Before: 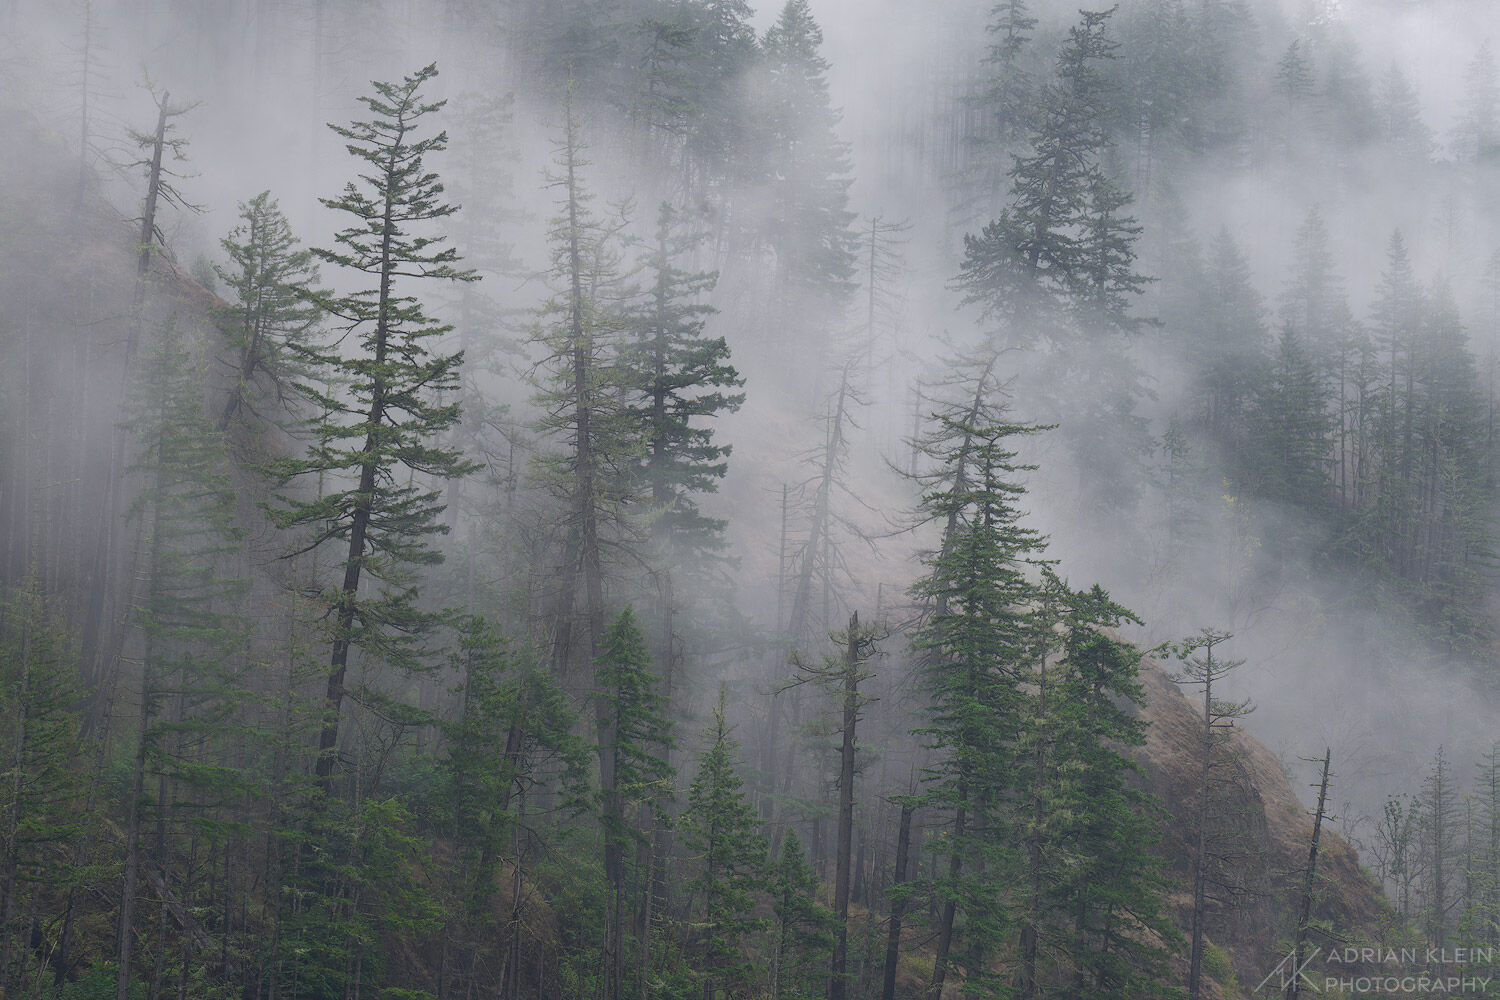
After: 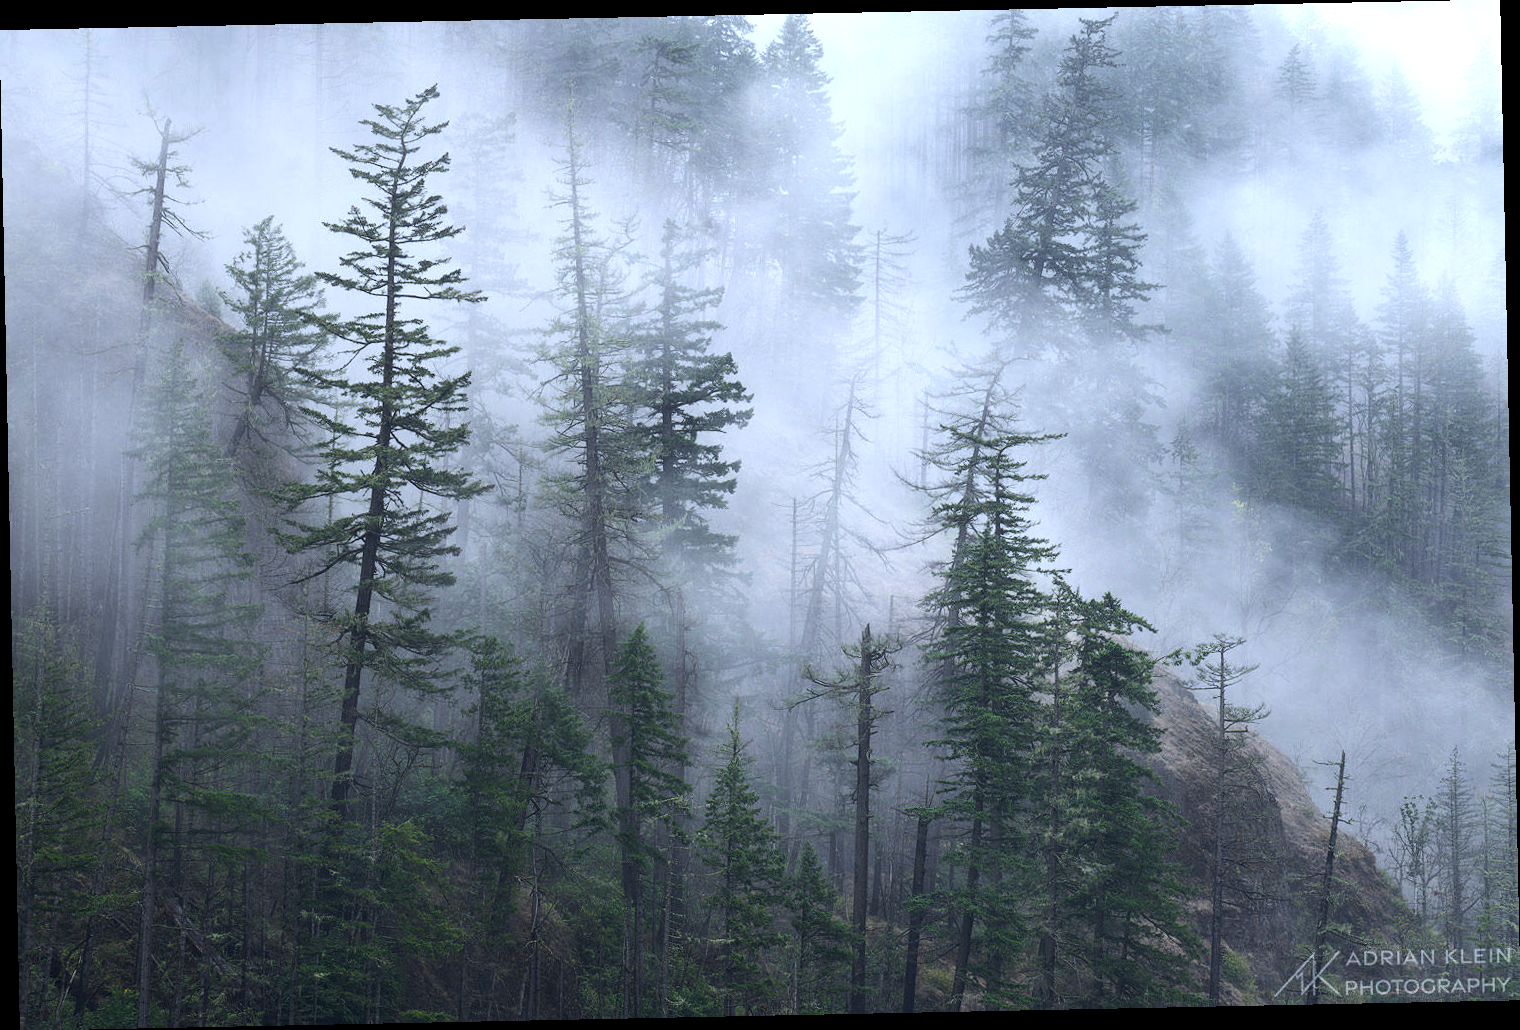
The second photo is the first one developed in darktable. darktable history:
white balance: red 0.924, blue 1.095
tone equalizer: -8 EV -1.08 EV, -7 EV -1.01 EV, -6 EV -0.867 EV, -5 EV -0.578 EV, -3 EV 0.578 EV, -2 EV 0.867 EV, -1 EV 1.01 EV, +0 EV 1.08 EV, edges refinement/feathering 500, mask exposure compensation -1.57 EV, preserve details no
exposure: black level correction 0.005, exposure 0.014 EV, compensate highlight preservation false
rotate and perspective: rotation -1.17°, automatic cropping off
